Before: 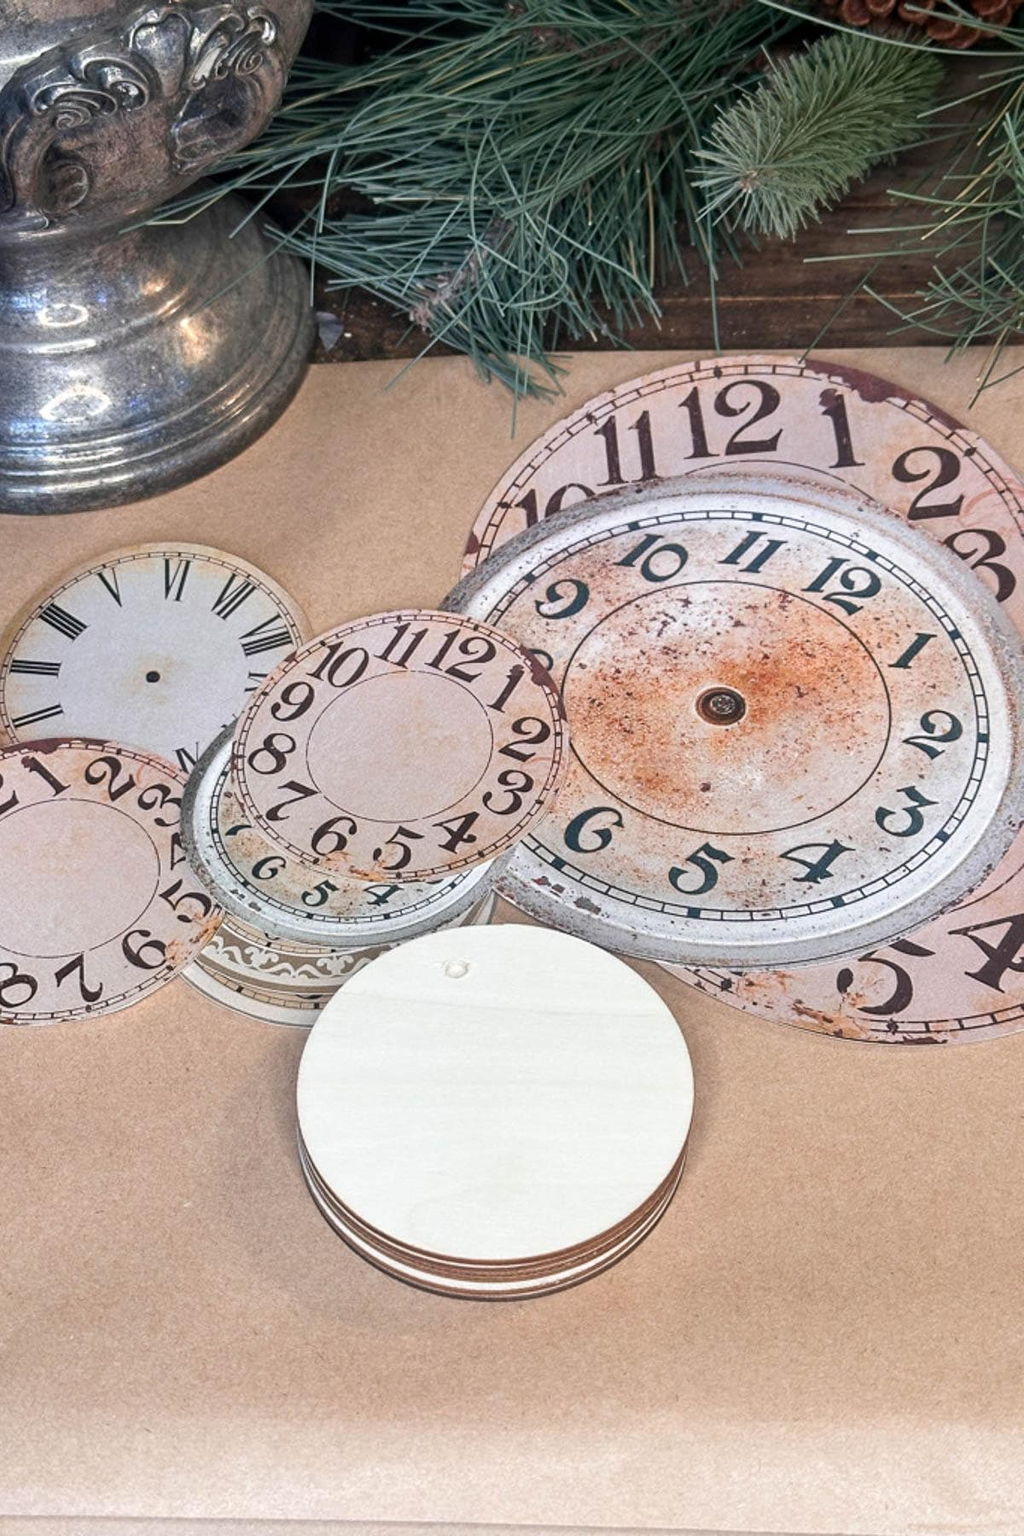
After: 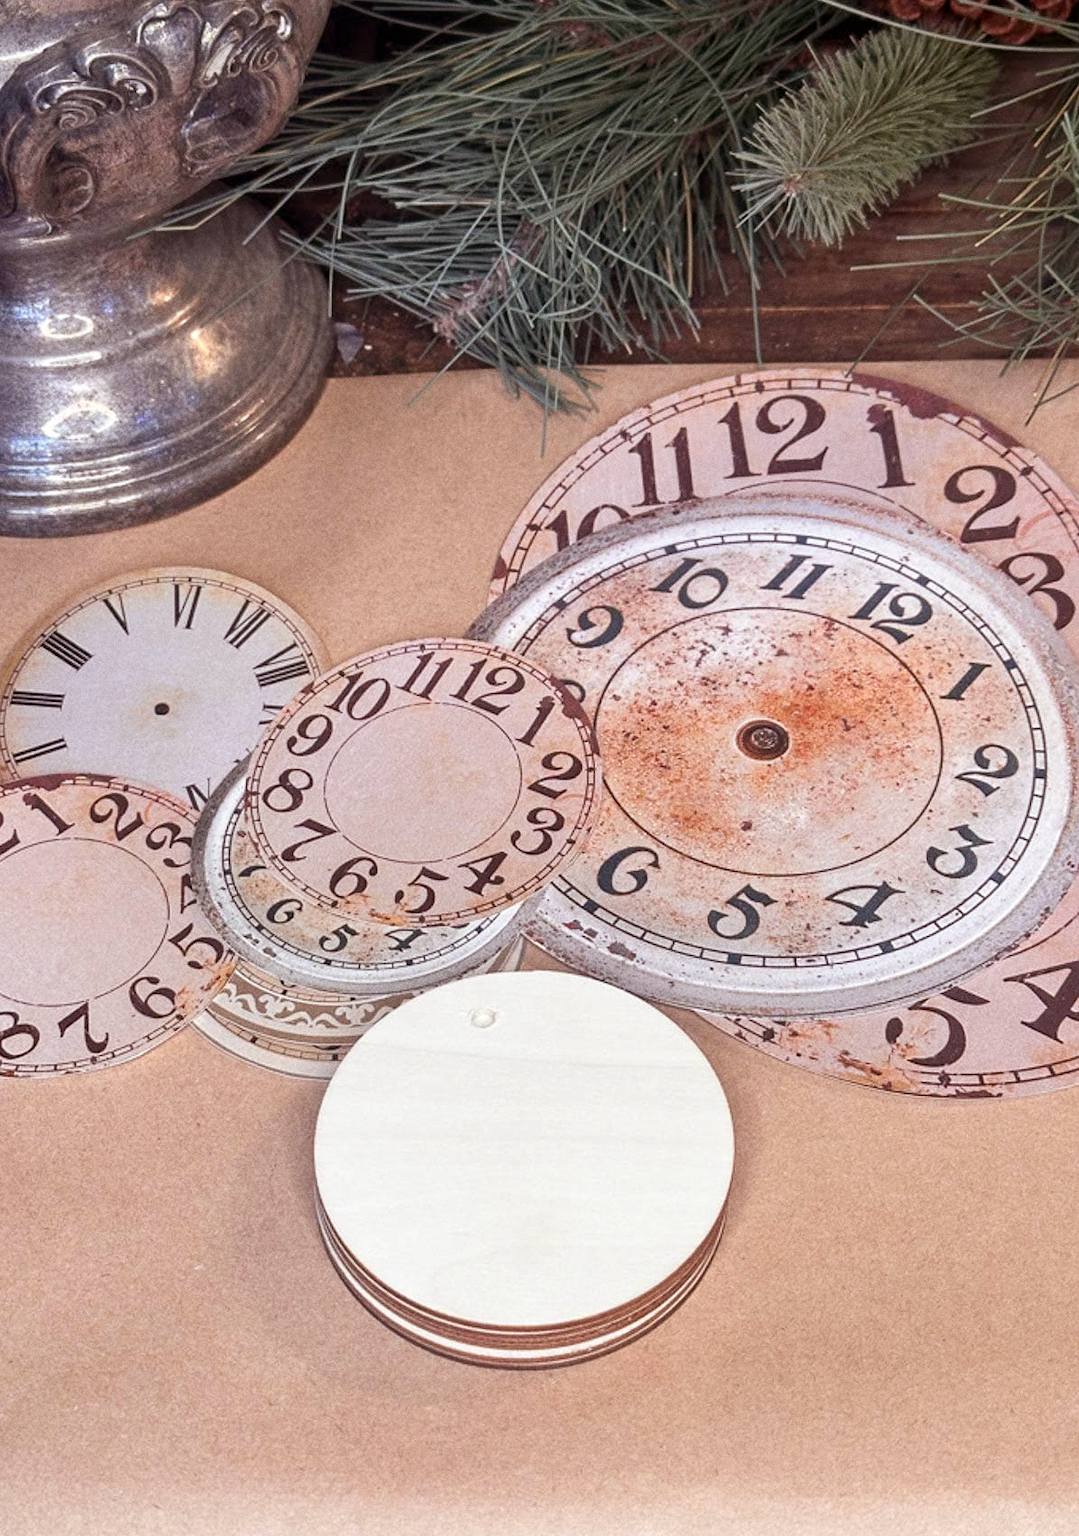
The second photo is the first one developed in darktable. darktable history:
rgb levels: mode RGB, independent channels, levels [[0, 0.474, 1], [0, 0.5, 1], [0, 0.5, 1]]
crop: top 0.448%, right 0.264%, bottom 5.045%
grain: coarseness 0.09 ISO
